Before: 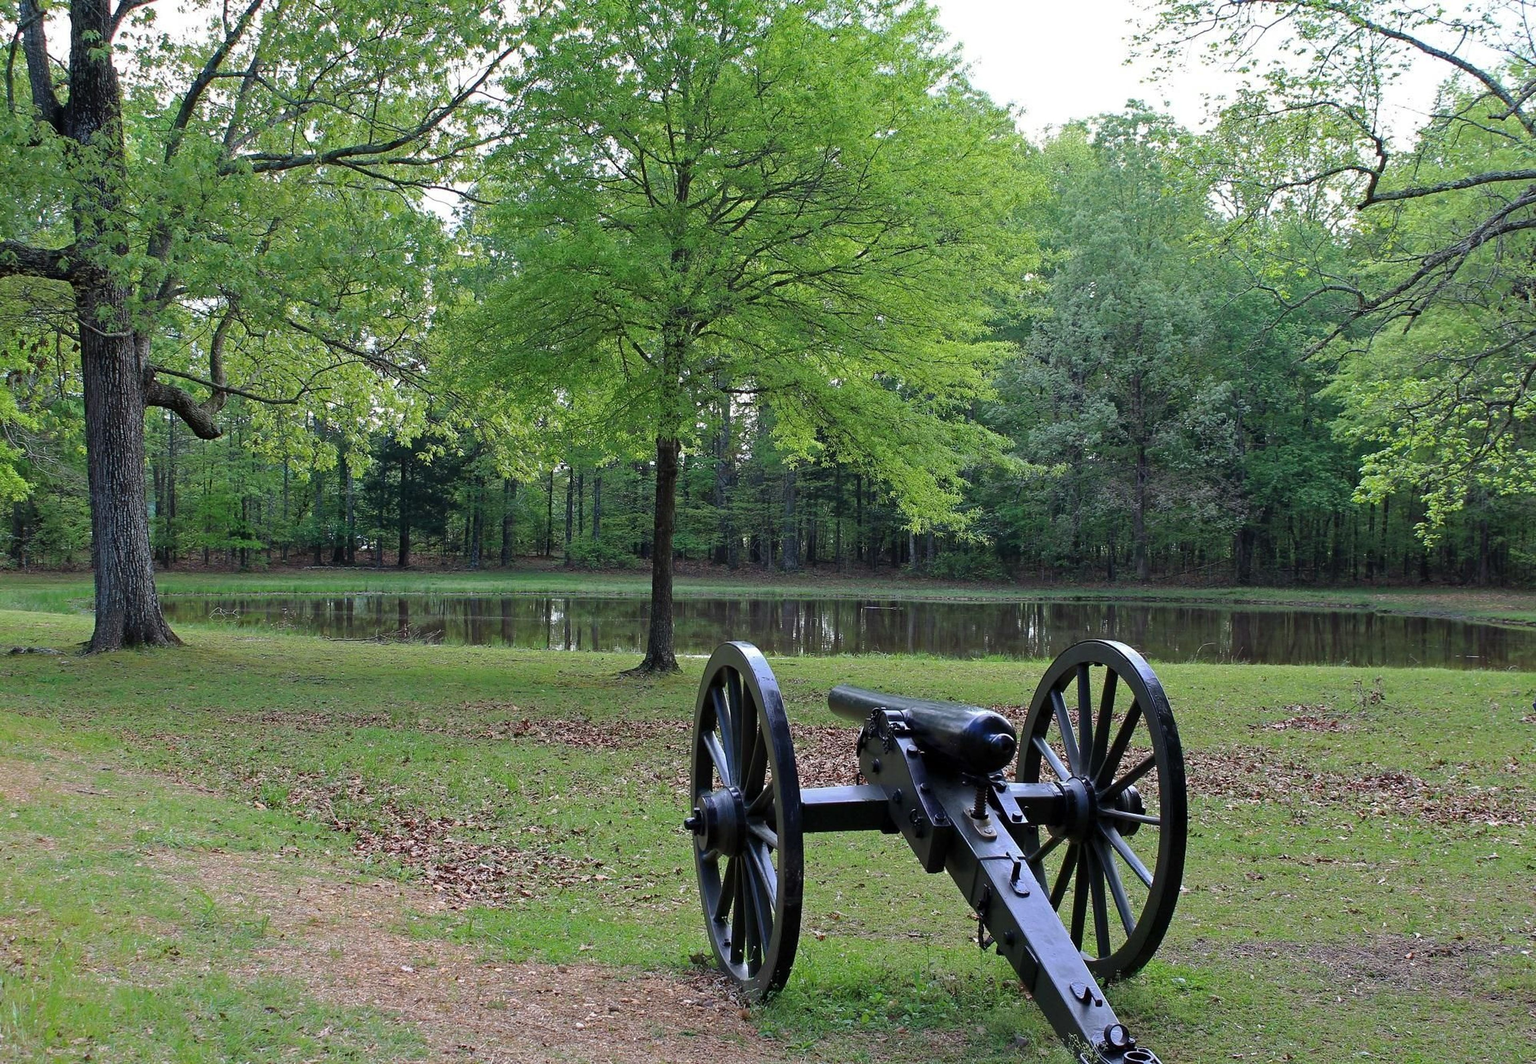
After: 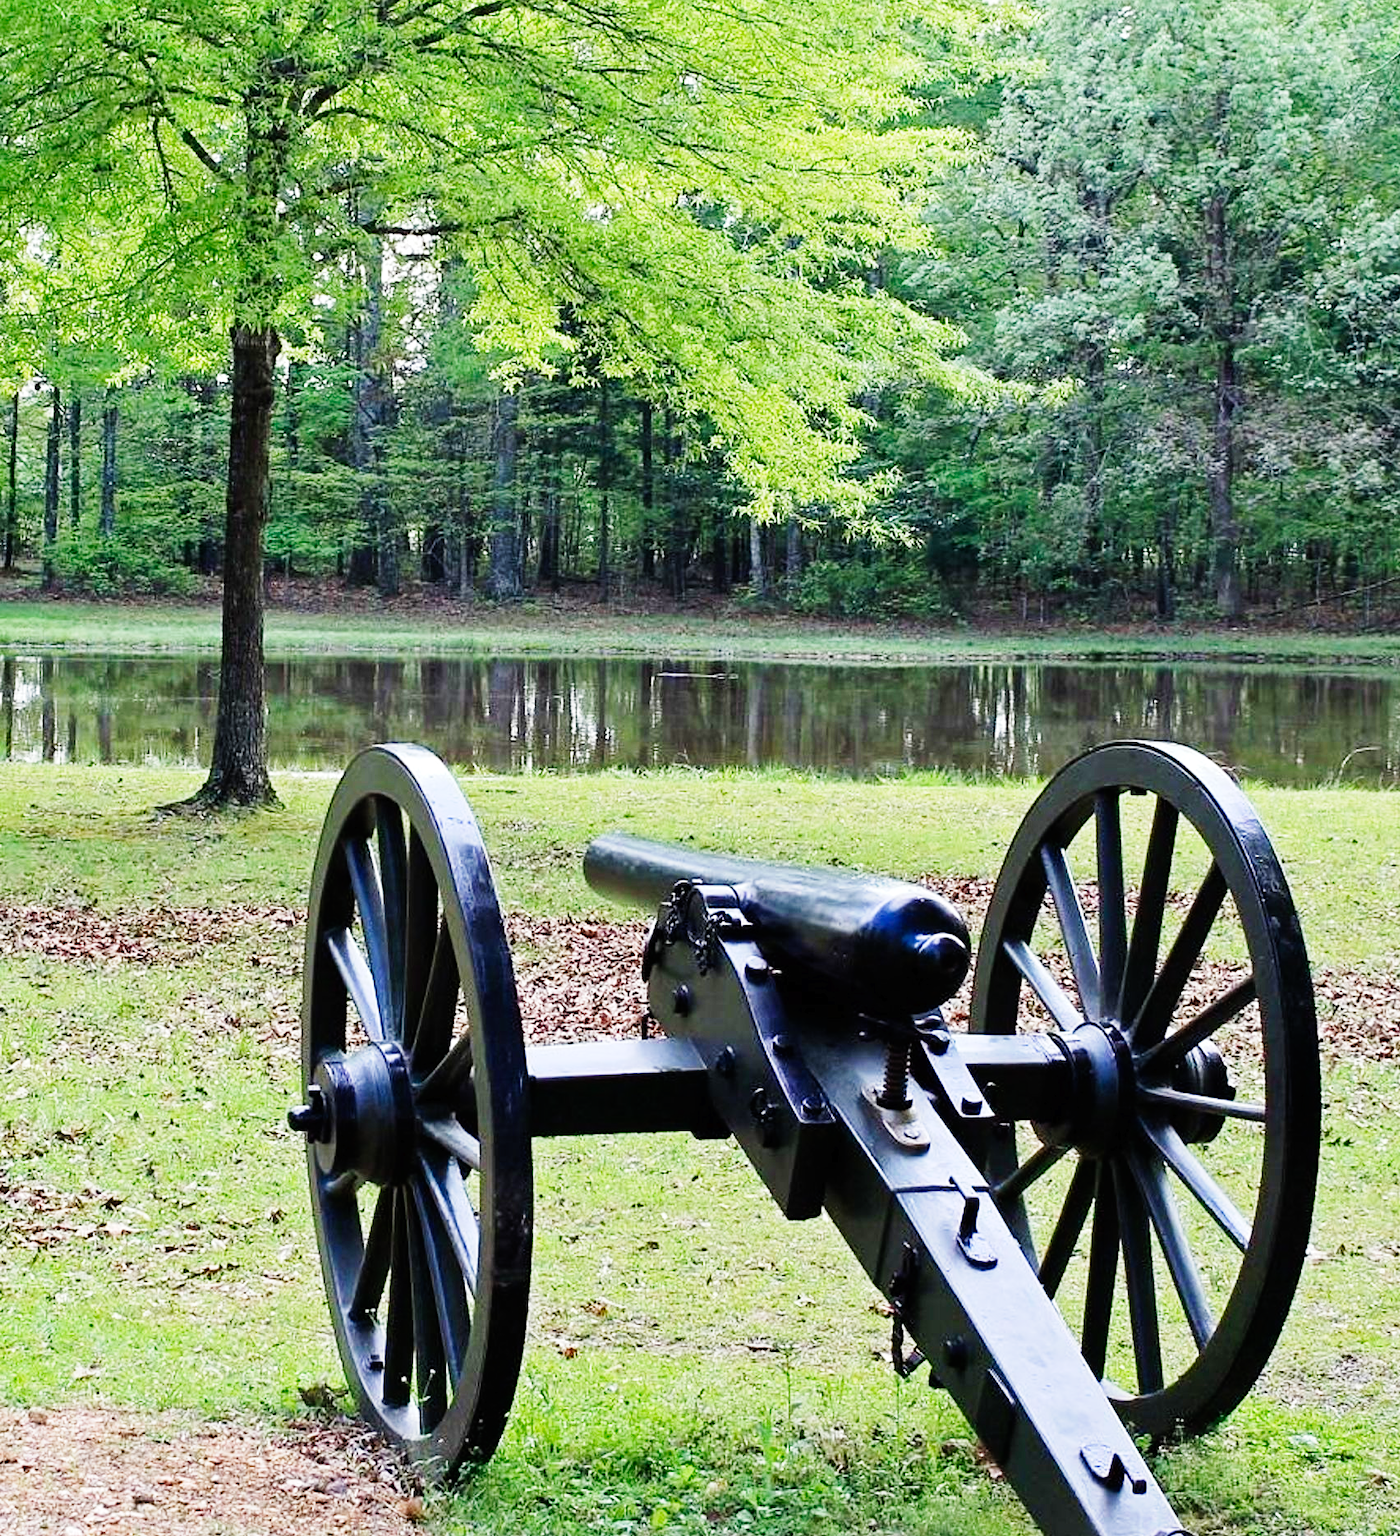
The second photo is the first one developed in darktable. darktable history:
base curve: curves: ch0 [(0, 0) (0, 0.001) (0.001, 0.001) (0.004, 0.002) (0.007, 0.004) (0.015, 0.013) (0.033, 0.045) (0.052, 0.096) (0.075, 0.17) (0.099, 0.241) (0.163, 0.42) (0.219, 0.55) (0.259, 0.616) (0.327, 0.722) (0.365, 0.765) (0.522, 0.873) (0.547, 0.881) (0.689, 0.919) (0.826, 0.952) (1, 1)], preserve colors none
exposure: exposure 0.207 EV, compensate highlight preservation false
crop: left 35.432%, top 26.233%, right 20.145%, bottom 3.432%
